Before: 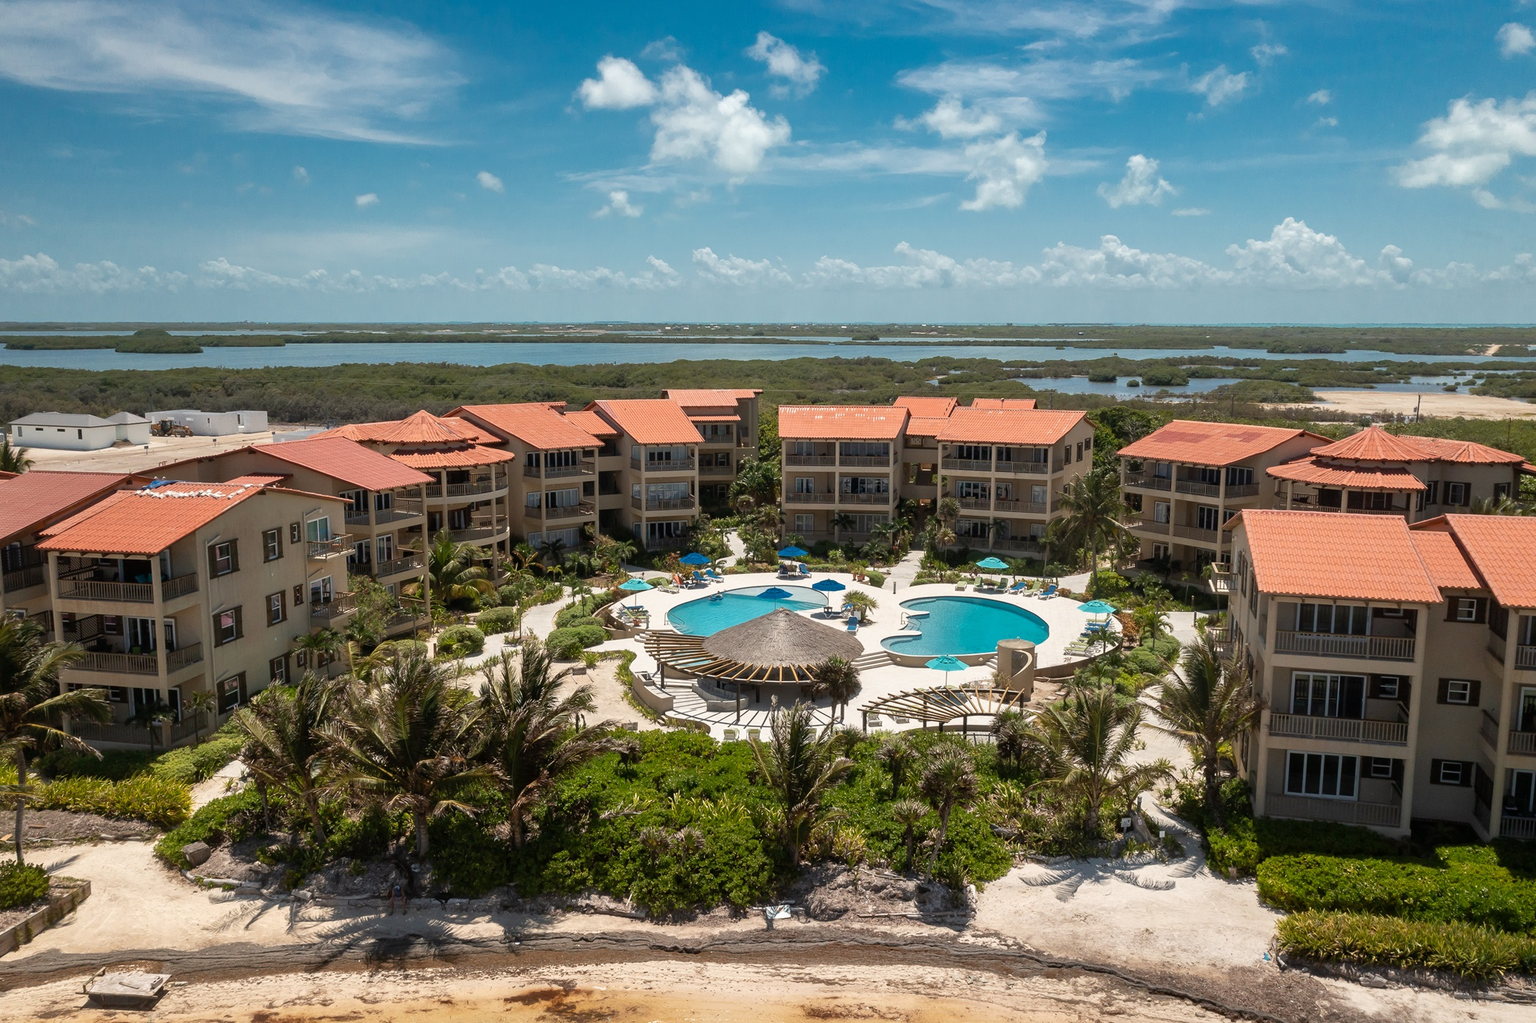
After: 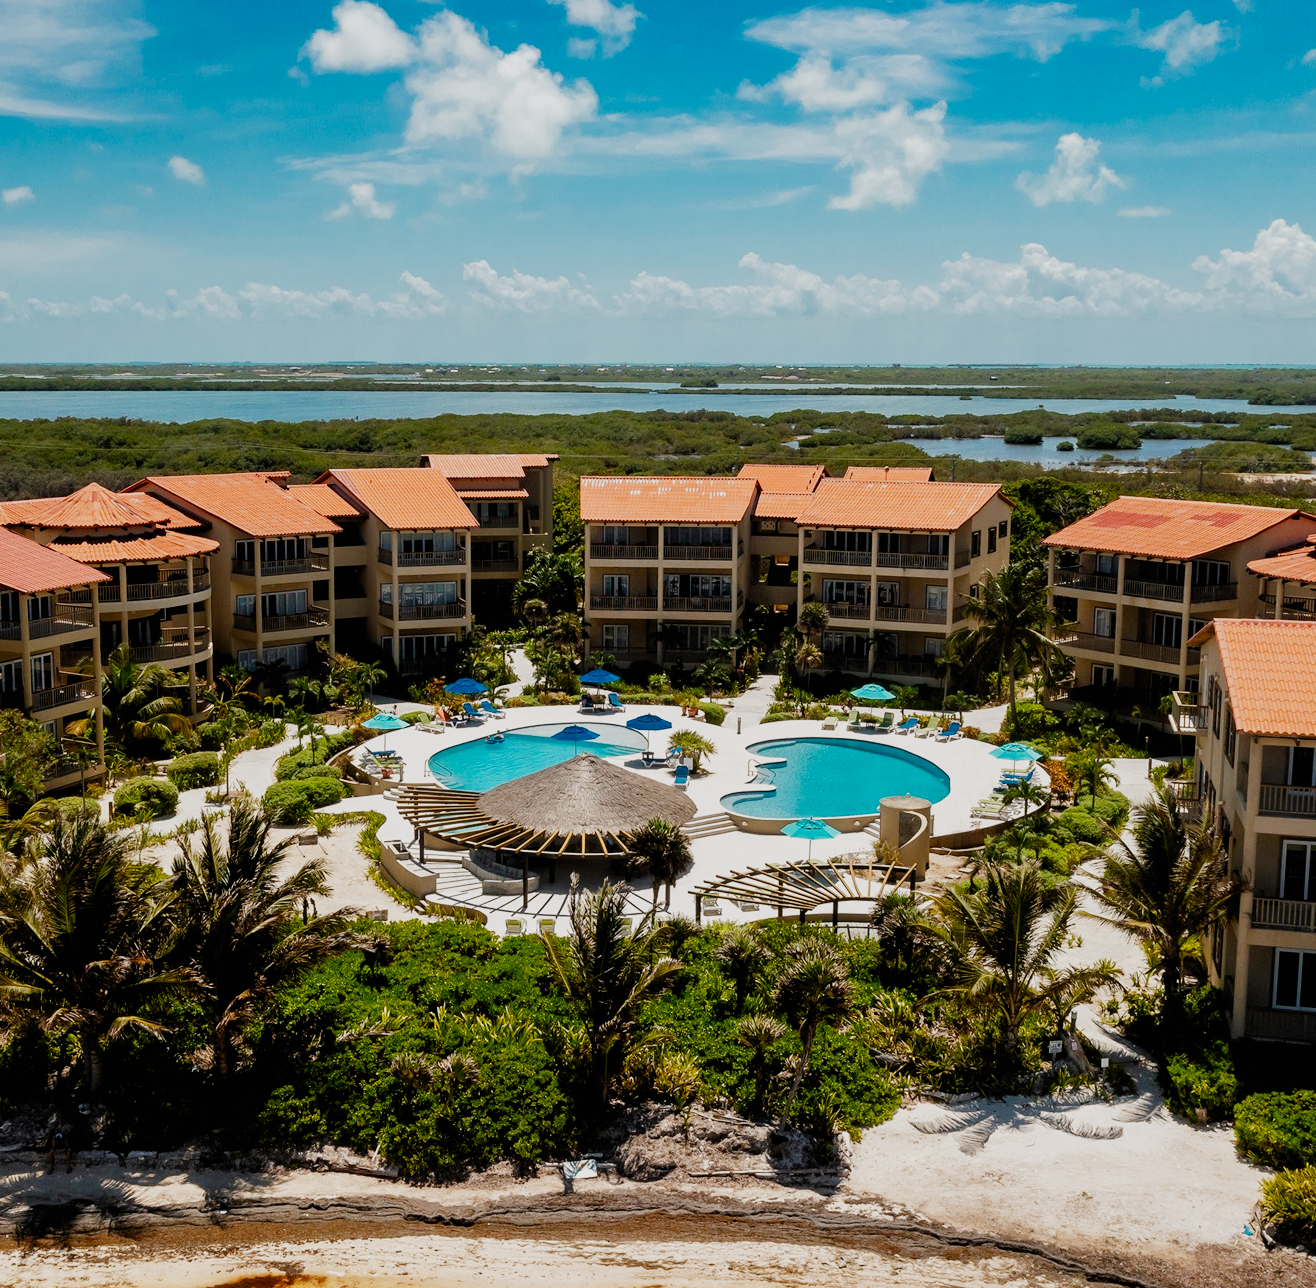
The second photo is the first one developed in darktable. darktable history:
filmic rgb: black relative exposure -5.13 EV, white relative exposure 3.98 EV, hardness 2.89, contrast 1.3, highlights saturation mix -9.8%, preserve chrominance no, color science v3 (2019), use custom middle-gray values true, iterations of high-quality reconstruction 0
color balance rgb: shadows lift › chroma 0.693%, shadows lift › hue 111.65°, perceptual saturation grading › global saturation 19.371%, global vibrance 9.4%
crop and rotate: left 23.058%, top 5.639%, right 14.253%, bottom 2.286%
